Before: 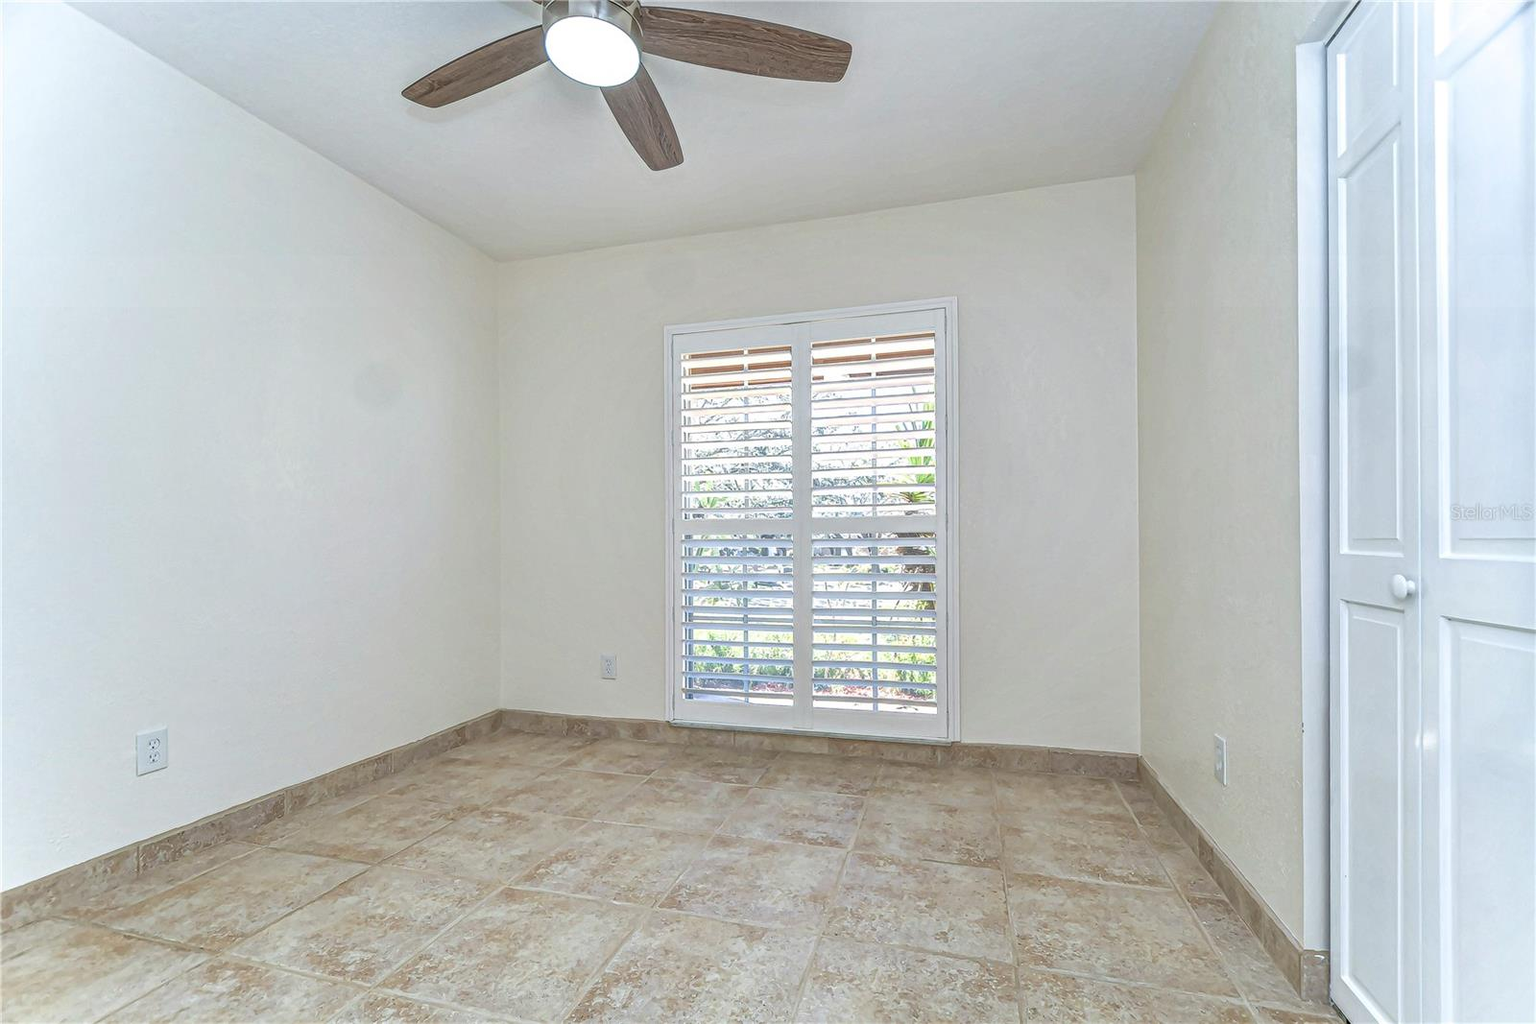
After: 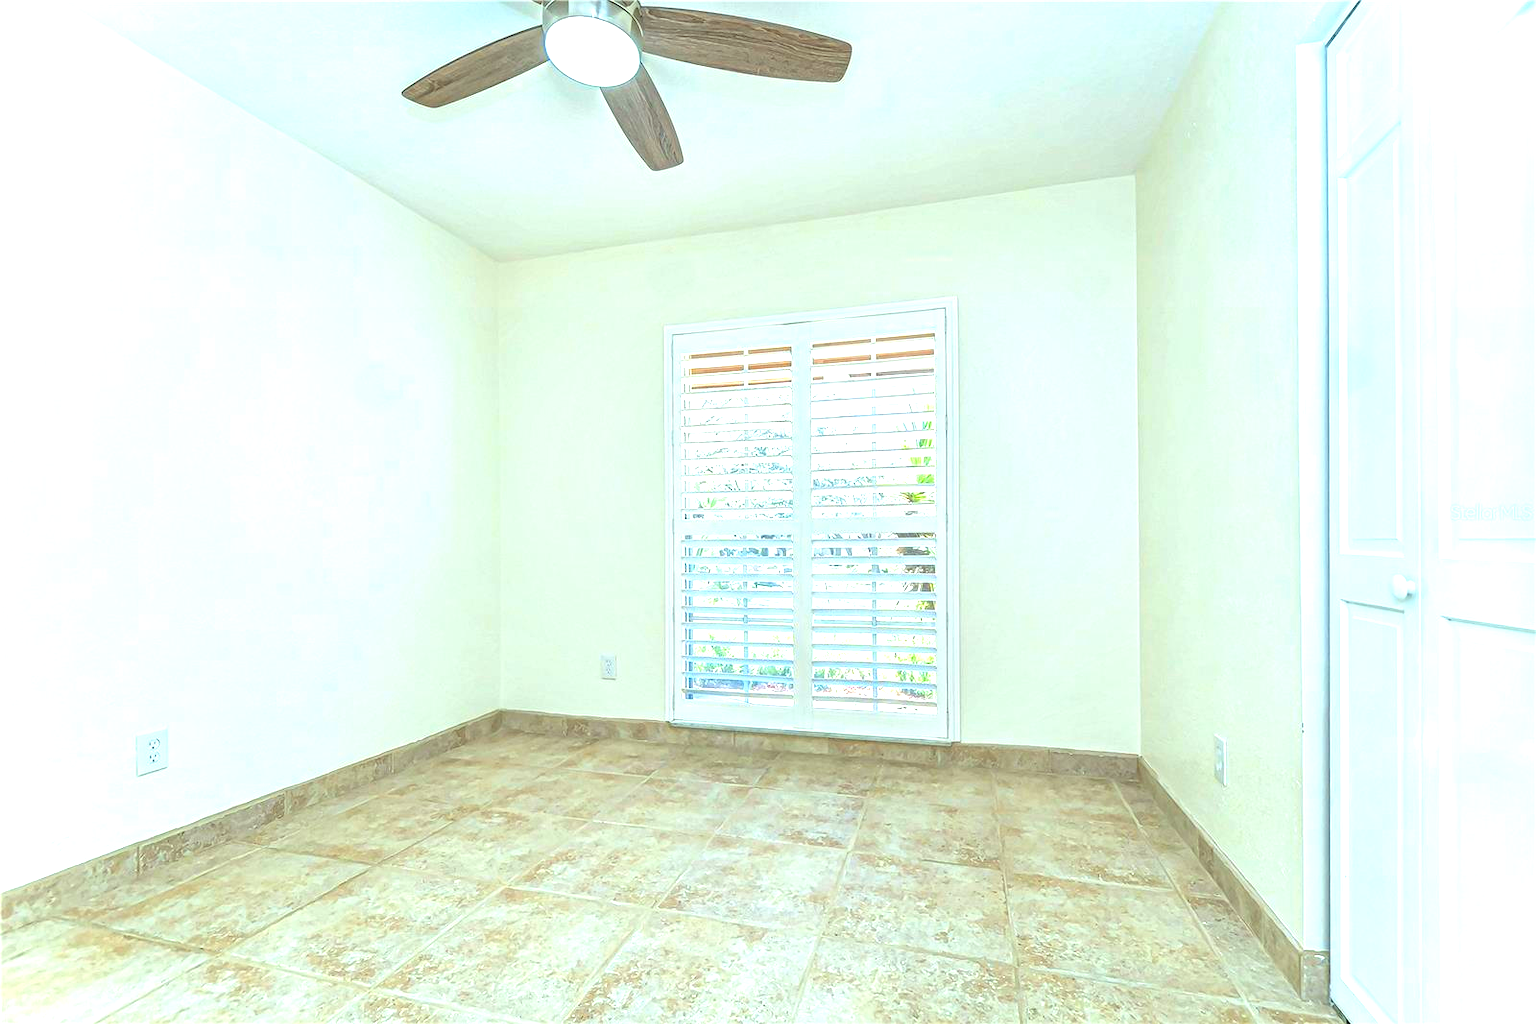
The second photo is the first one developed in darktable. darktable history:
color correction: highlights a* -7.34, highlights b* 1.56, shadows a* -3.48, saturation 1.39
exposure: black level correction -0.006, exposure 1 EV, compensate highlight preservation false
